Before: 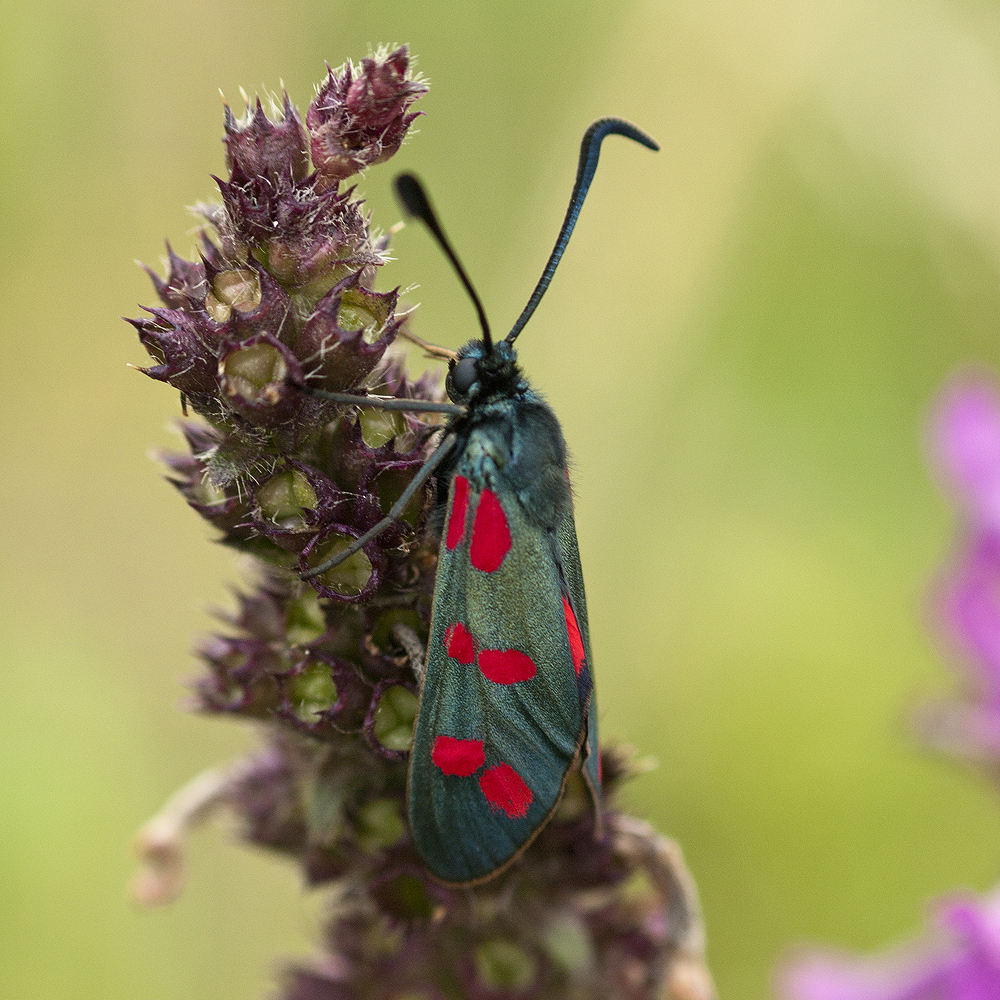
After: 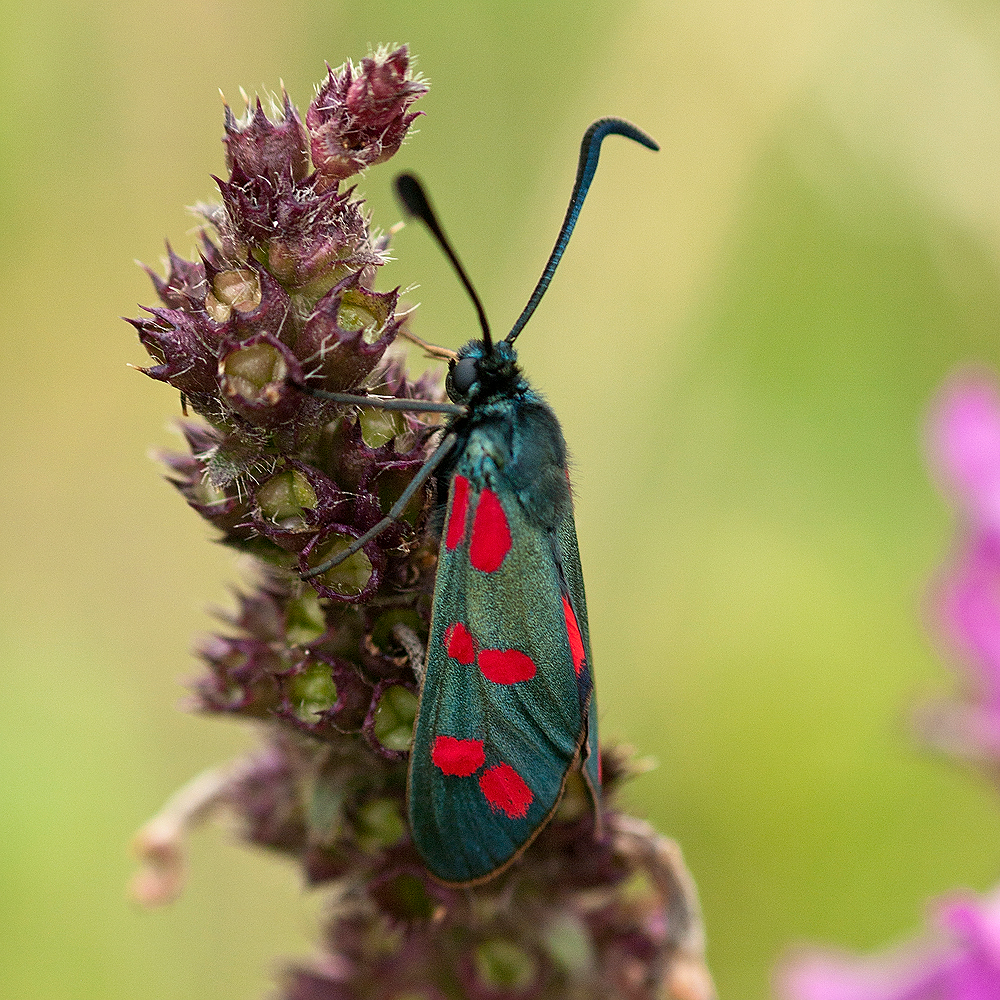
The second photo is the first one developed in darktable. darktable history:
sharpen: radius 0.98, amount 0.604
